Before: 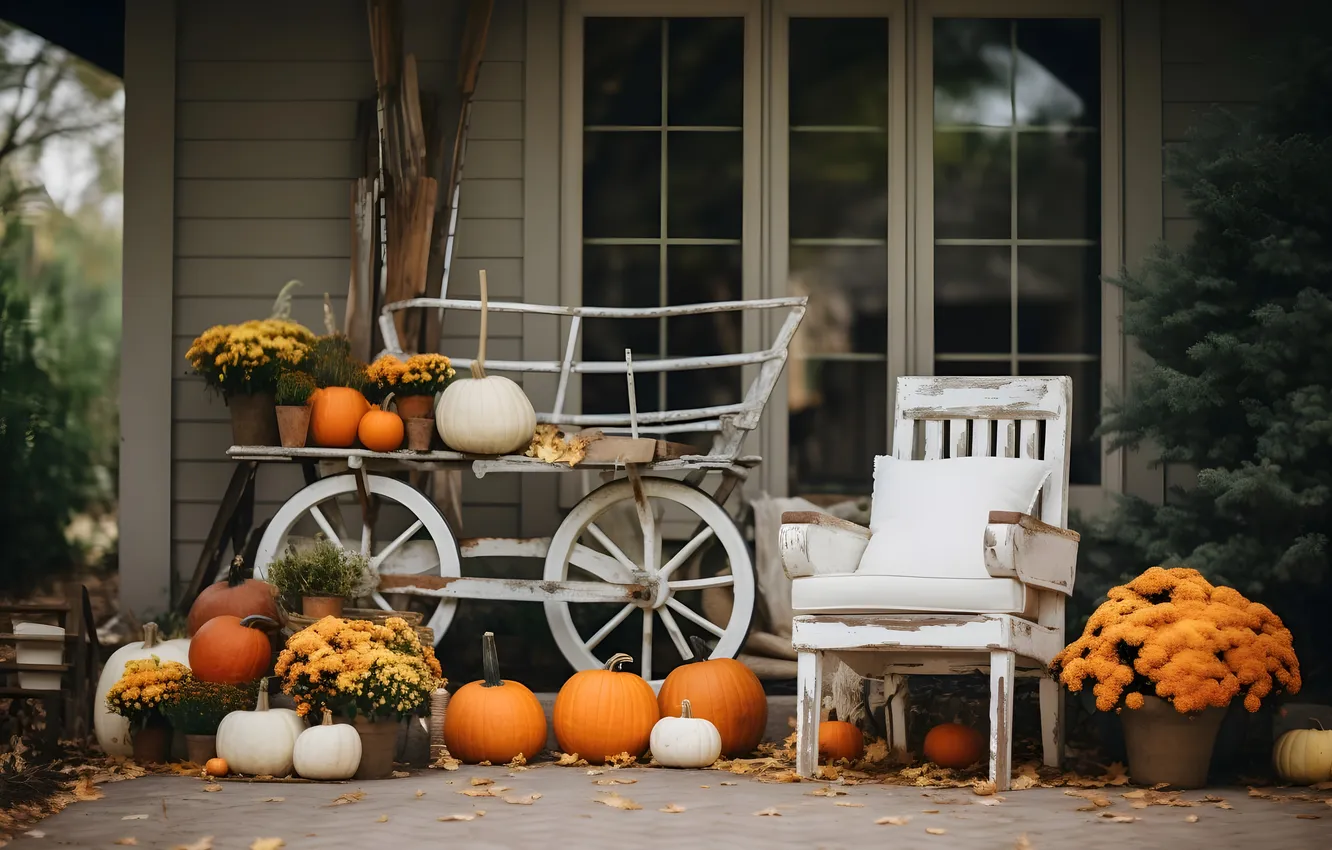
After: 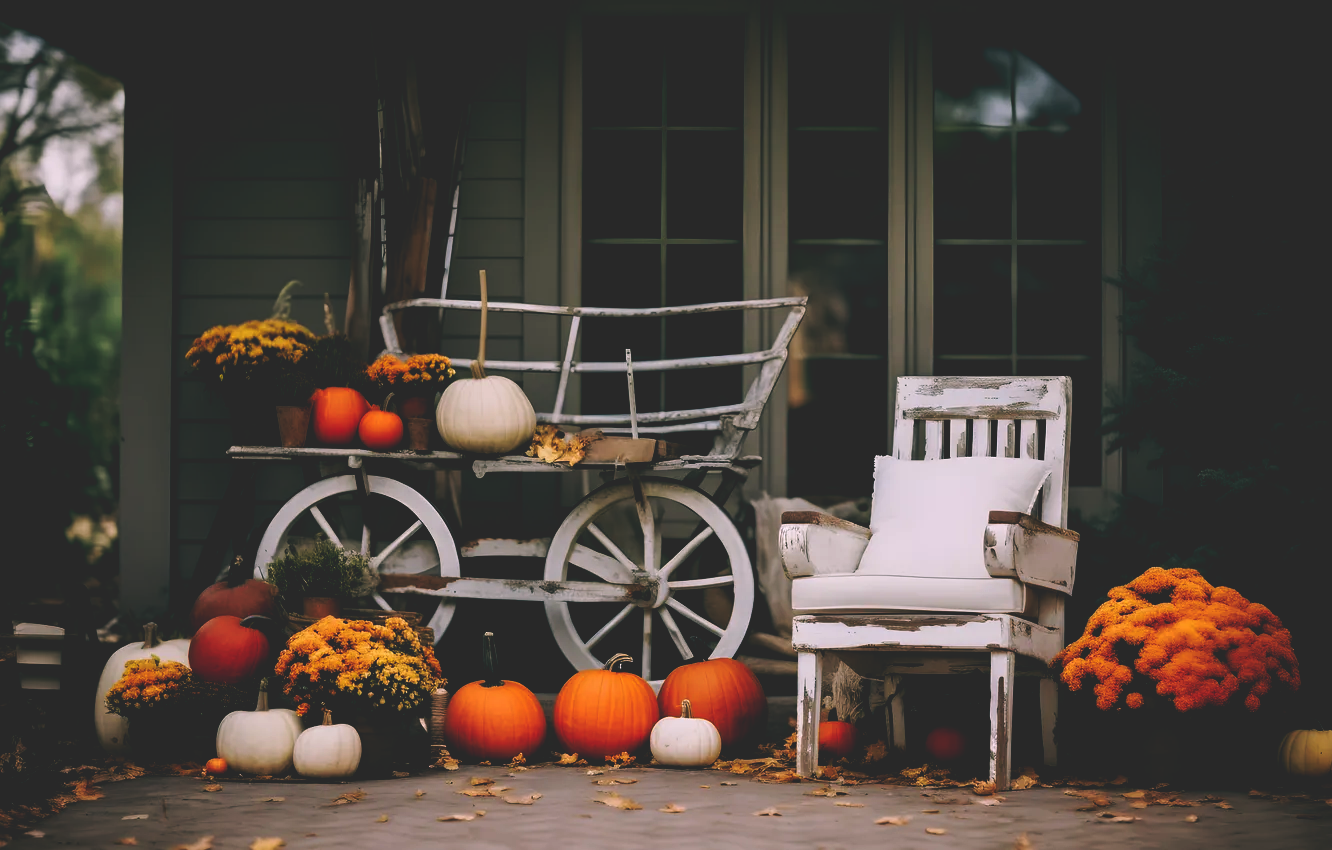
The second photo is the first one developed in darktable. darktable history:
tone curve: curves: ch0 [(0, 0) (0.003, 0.161) (0.011, 0.161) (0.025, 0.161) (0.044, 0.161) (0.069, 0.161) (0.1, 0.161) (0.136, 0.163) (0.177, 0.179) (0.224, 0.207) (0.277, 0.243) (0.335, 0.292) (0.399, 0.361) (0.468, 0.452) (0.543, 0.547) (0.623, 0.638) (0.709, 0.731) (0.801, 0.826) (0.898, 0.911) (1, 1)], preserve colors none
color balance: lift [1.016, 0.983, 1, 1.017], gamma [0.78, 1.018, 1.043, 0.957], gain [0.786, 1.063, 0.937, 1.017], input saturation 118.26%, contrast 13.43%, contrast fulcrum 21.62%, output saturation 82.76%
